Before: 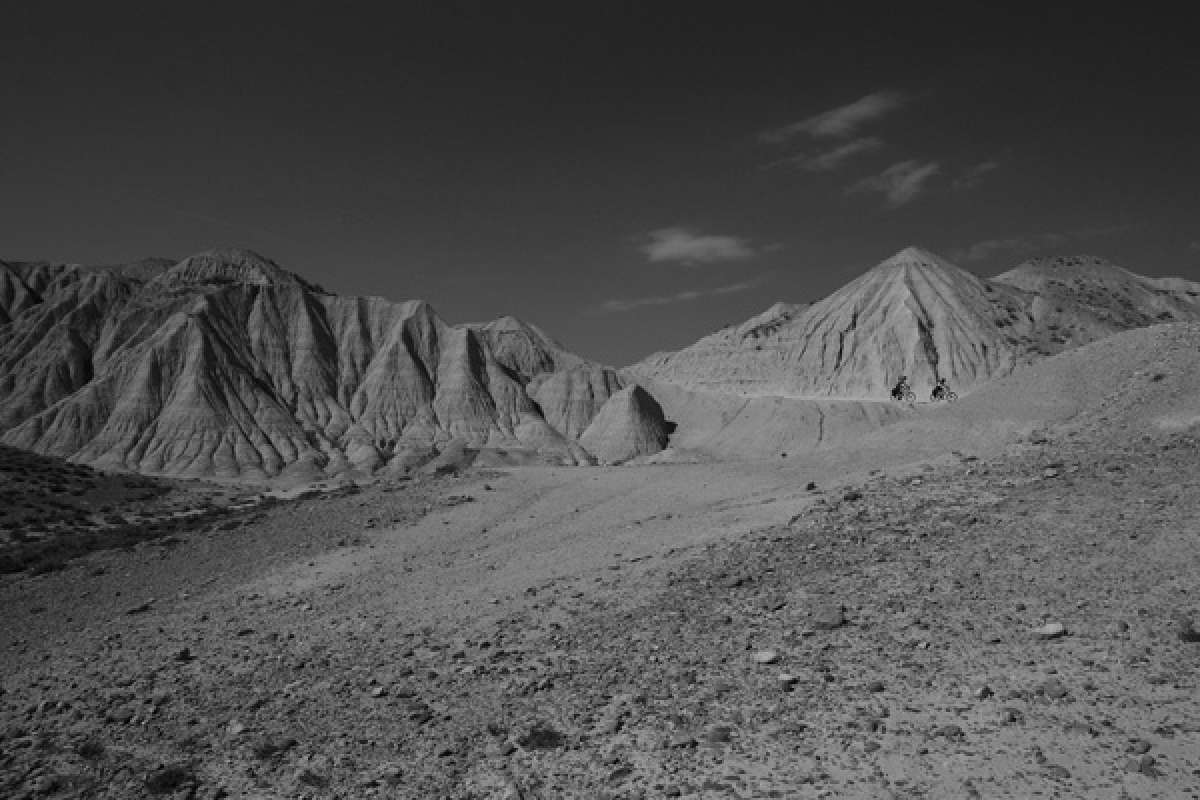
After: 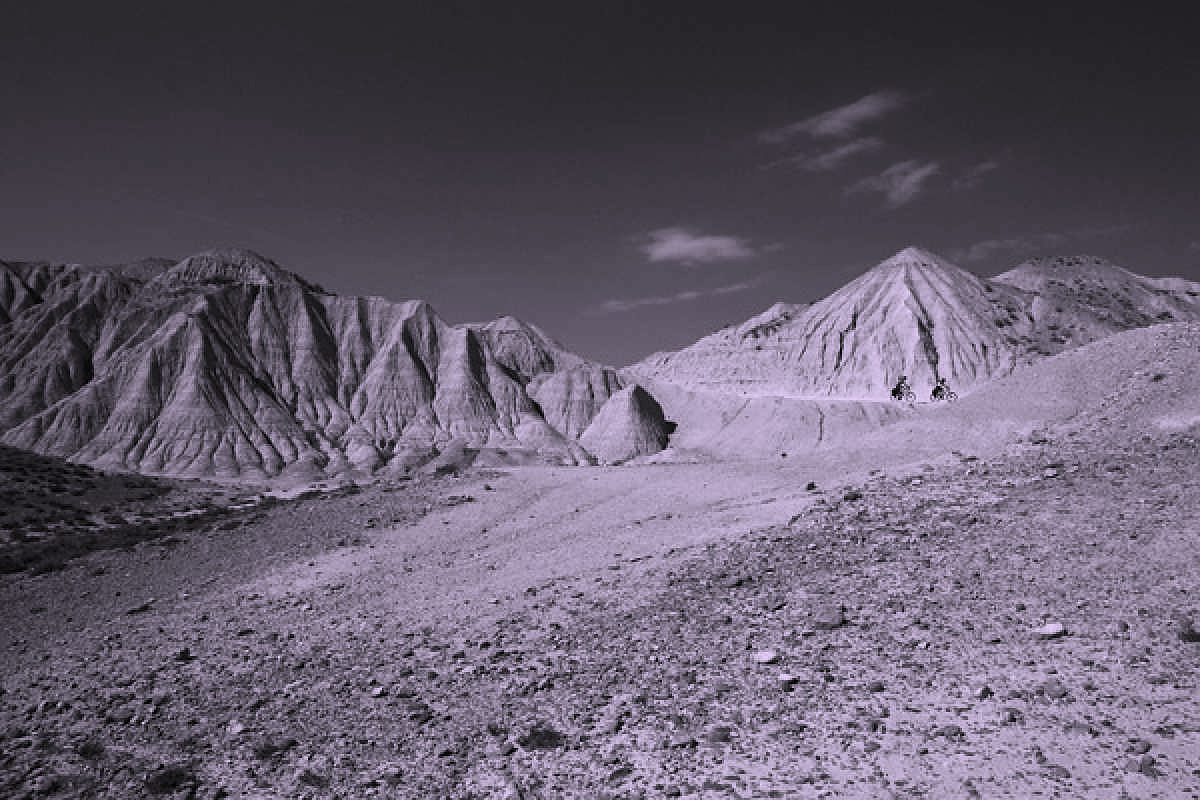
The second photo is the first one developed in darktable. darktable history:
tone equalizer: -8 EV -0.417 EV, -7 EV -0.389 EV, -6 EV -0.333 EV, -5 EV -0.222 EV, -3 EV 0.222 EV, -2 EV 0.333 EV, -1 EV 0.389 EV, +0 EV 0.417 EV, edges refinement/feathering 500, mask exposure compensation -1.57 EV, preserve details no
sharpen: radius 1
color correction: highlights a* 15.46, highlights b* -20.56
base curve: curves: ch0 [(0, 0) (0.088, 0.125) (0.176, 0.251) (0.354, 0.501) (0.613, 0.749) (1, 0.877)], preserve colors none
